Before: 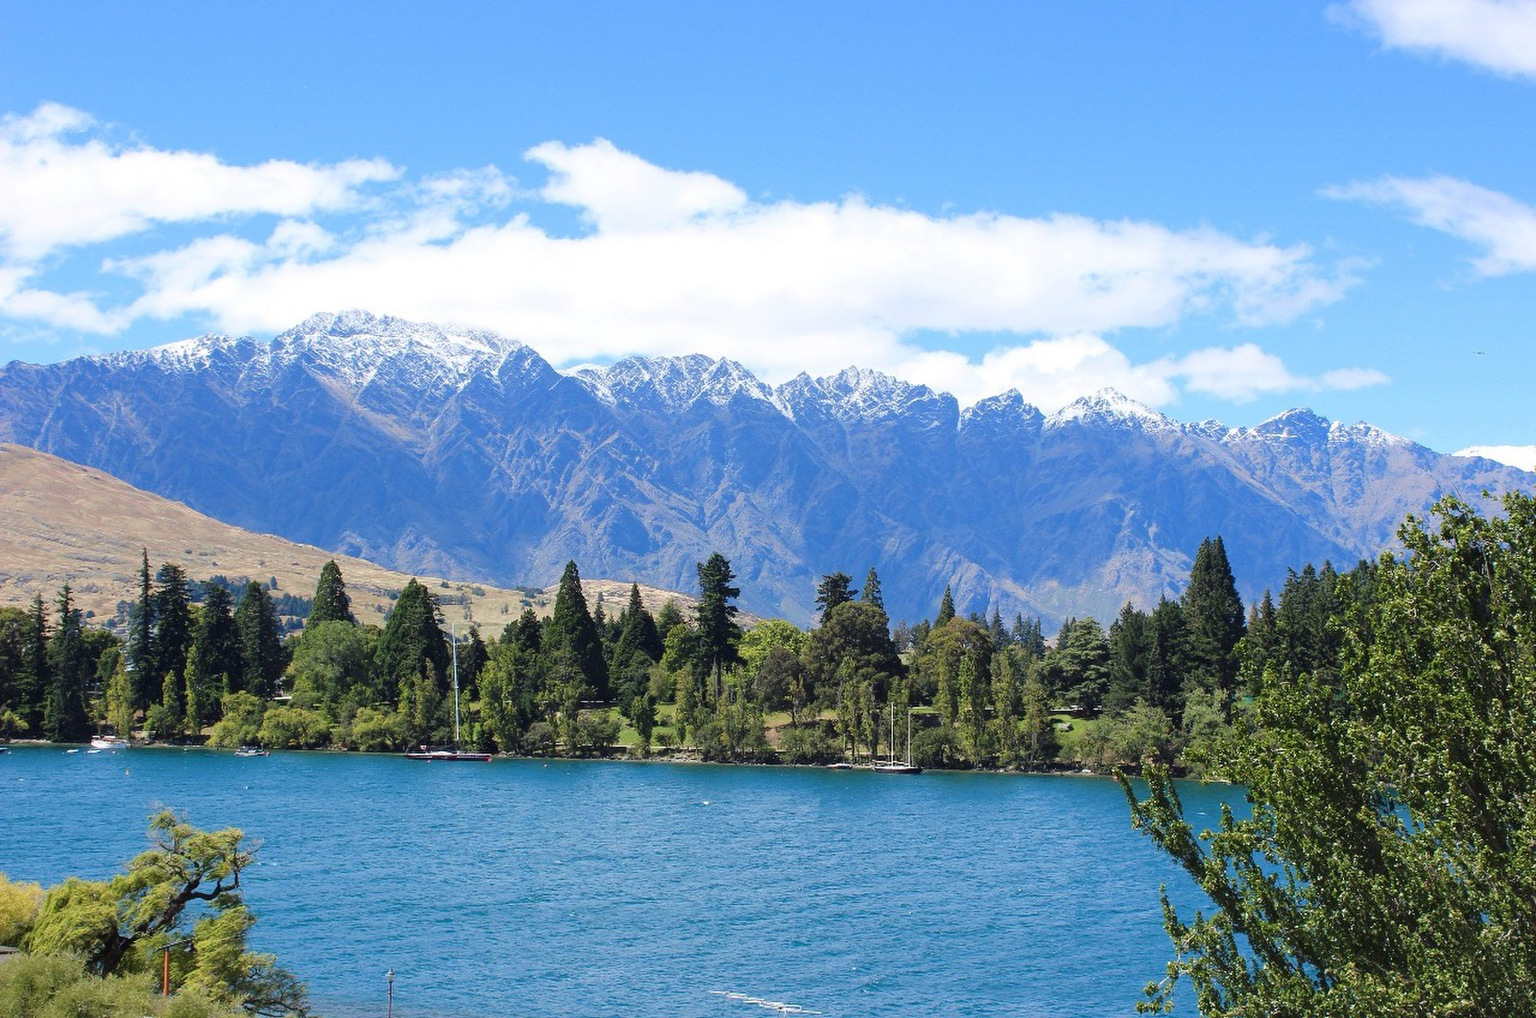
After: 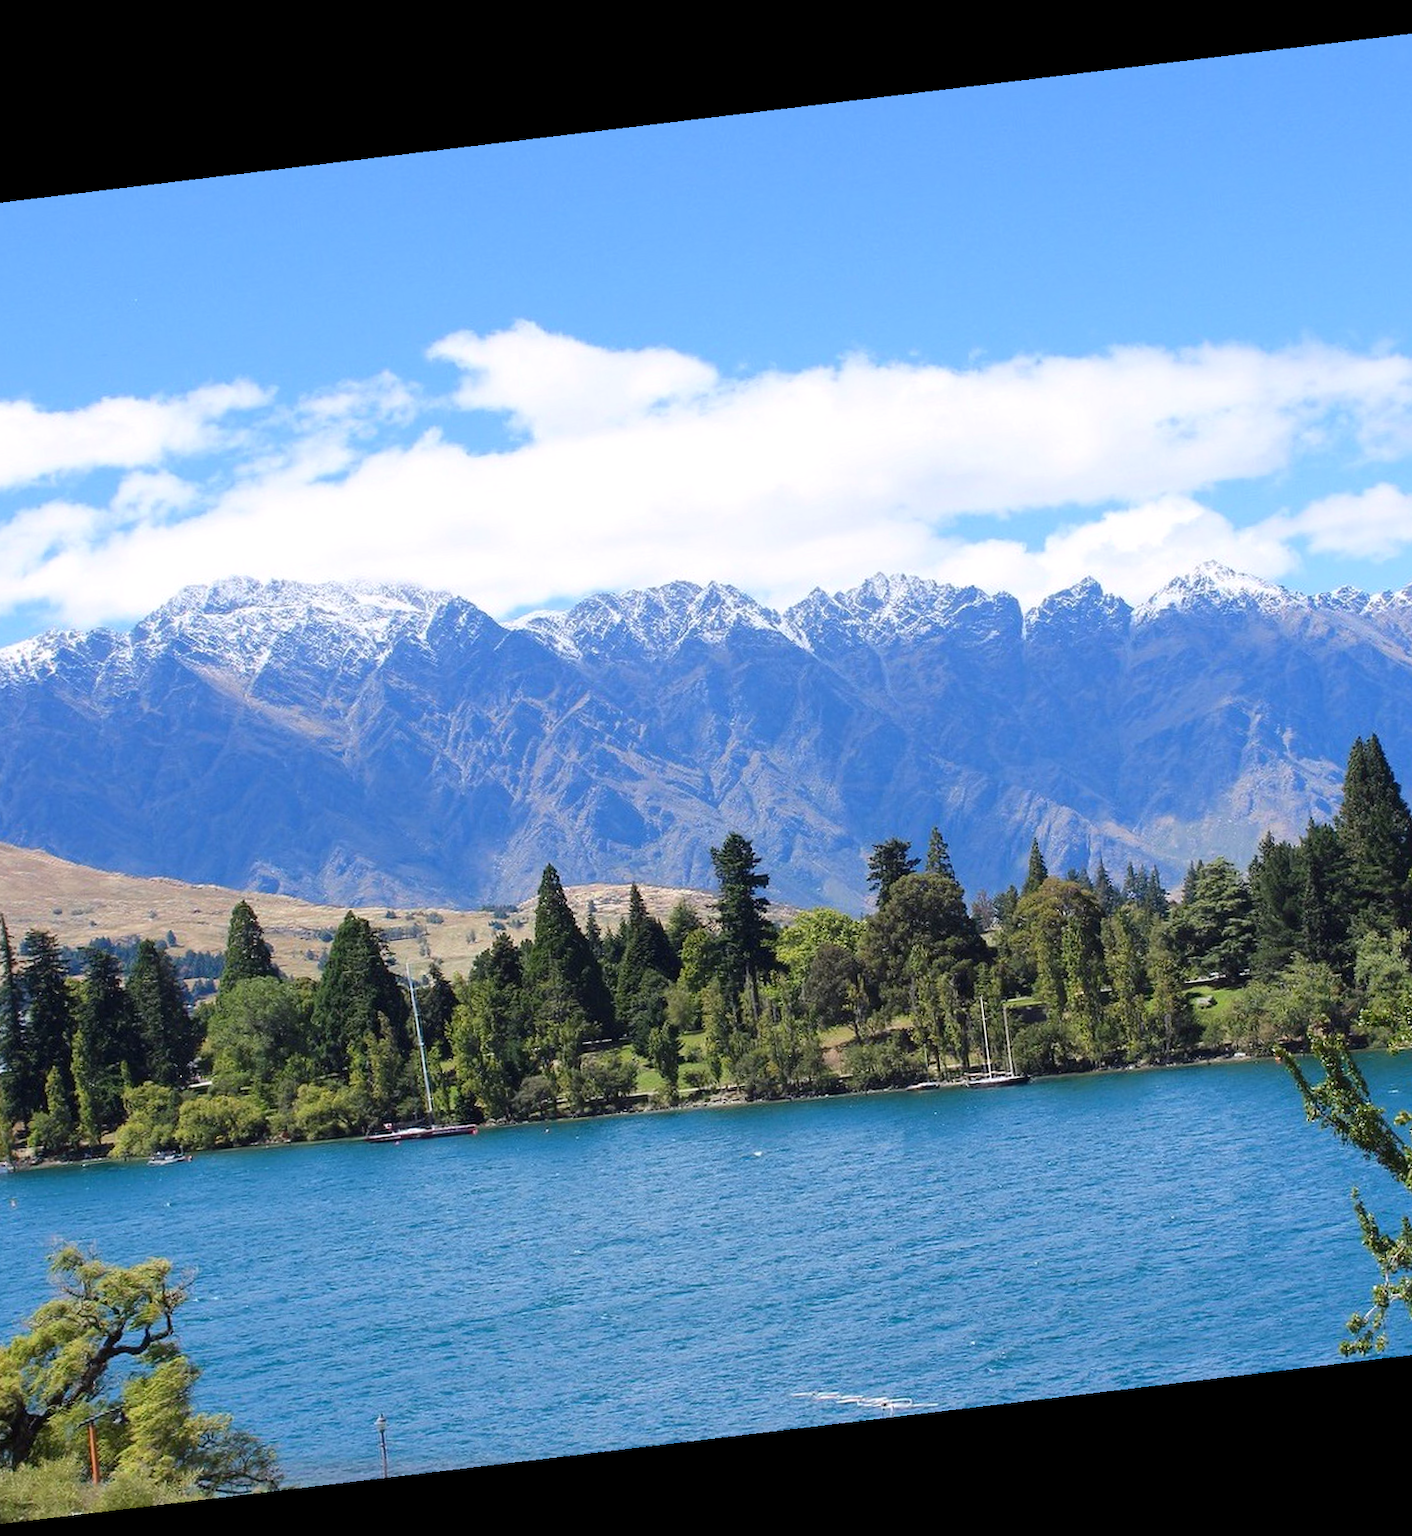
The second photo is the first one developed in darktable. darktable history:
white balance: red 1.009, blue 1.027
rotate and perspective: rotation -6.83°, automatic cropping off
crop and rotate: left 12.673%, right 20.66%
